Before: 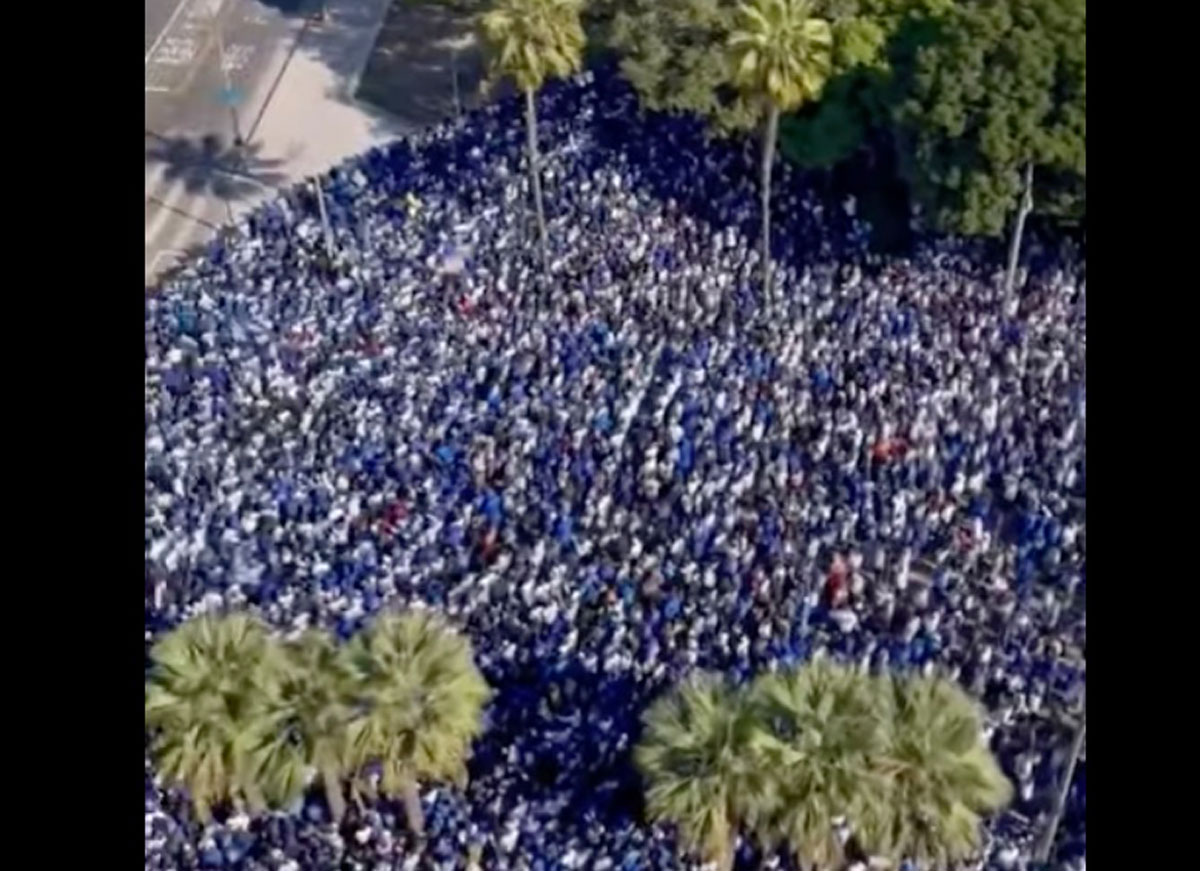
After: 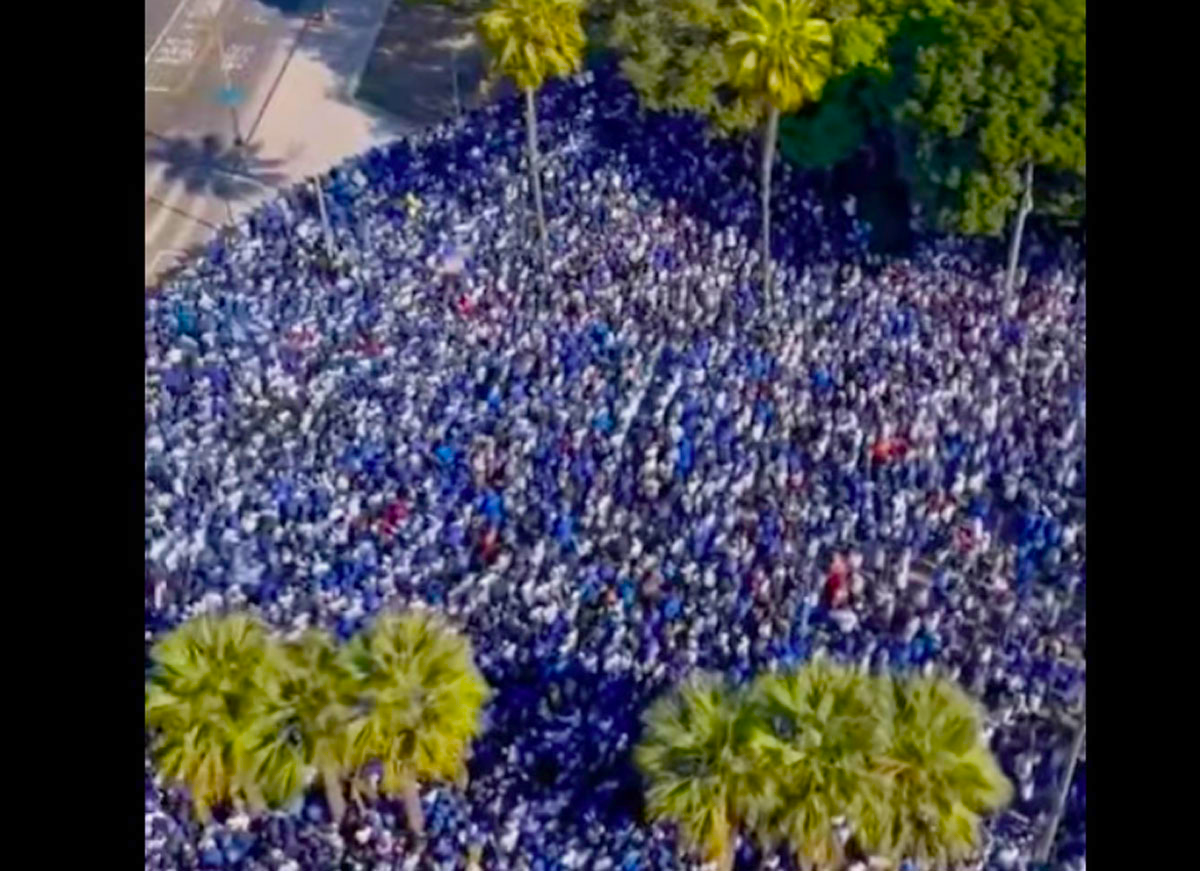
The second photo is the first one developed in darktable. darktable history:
color zones: curves: ch0 [(0, 0.5) (0.143, 0.5) (0.286, 0.5) (0.429, 0.5) (0.571, 0.5) (0.714, 0.476) (0.857, 0.5) (1, 0.5)]; ch2 [(0, 0.5) (0.143, 0.5) (0.286, 0.5) (0.429, 0.5) (0.571, 0.5) (0.714, 0.487) (0.857, 0.5) (1, 0.5)]
color balance: input saturation 134.34%, contrast -10.04%, contrast fulcrum 19.67%, output saturation 133.51%
